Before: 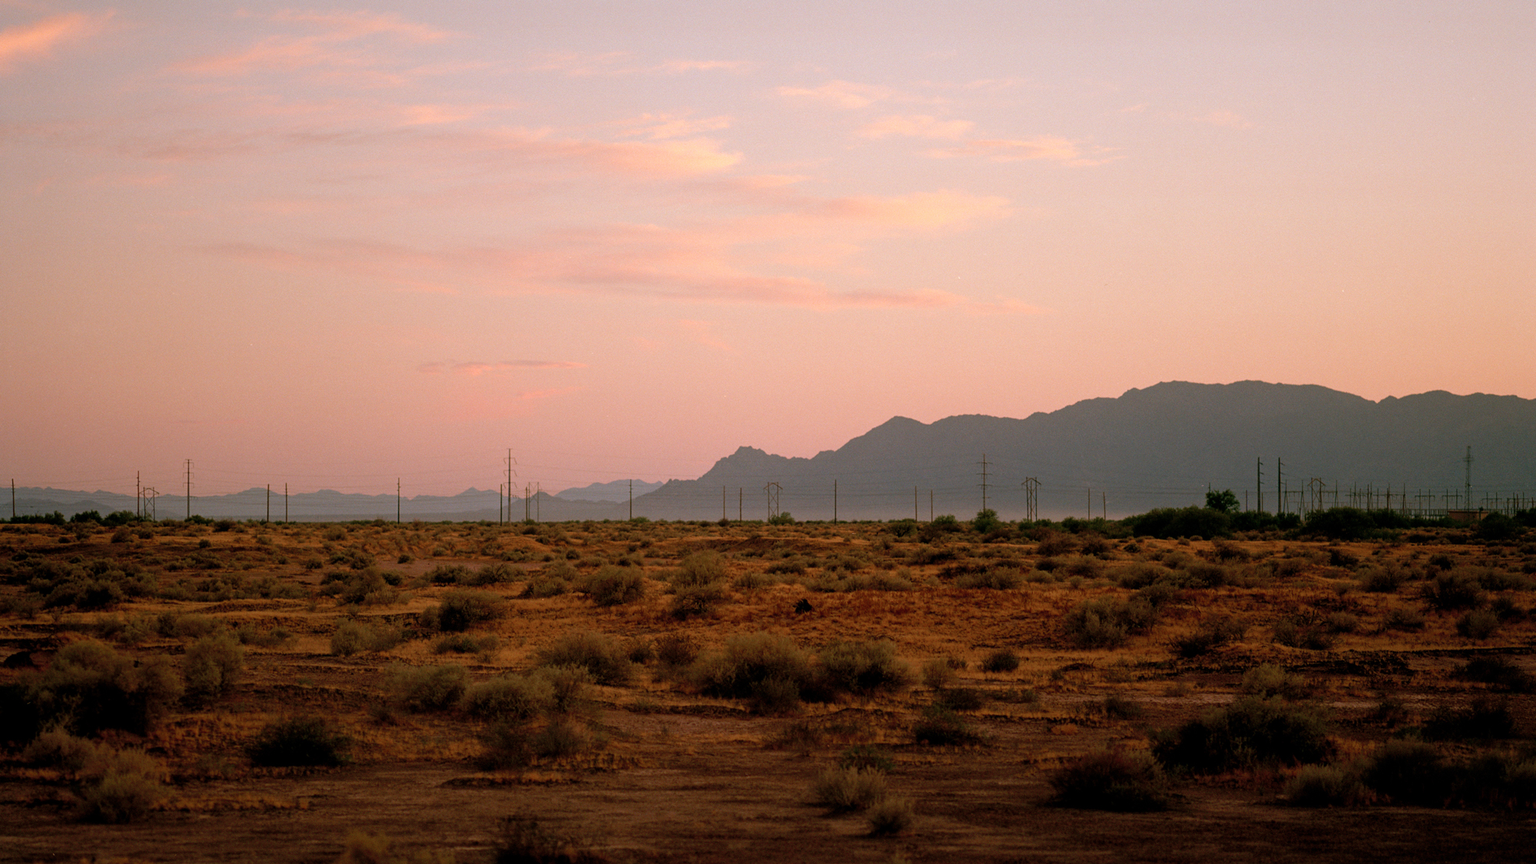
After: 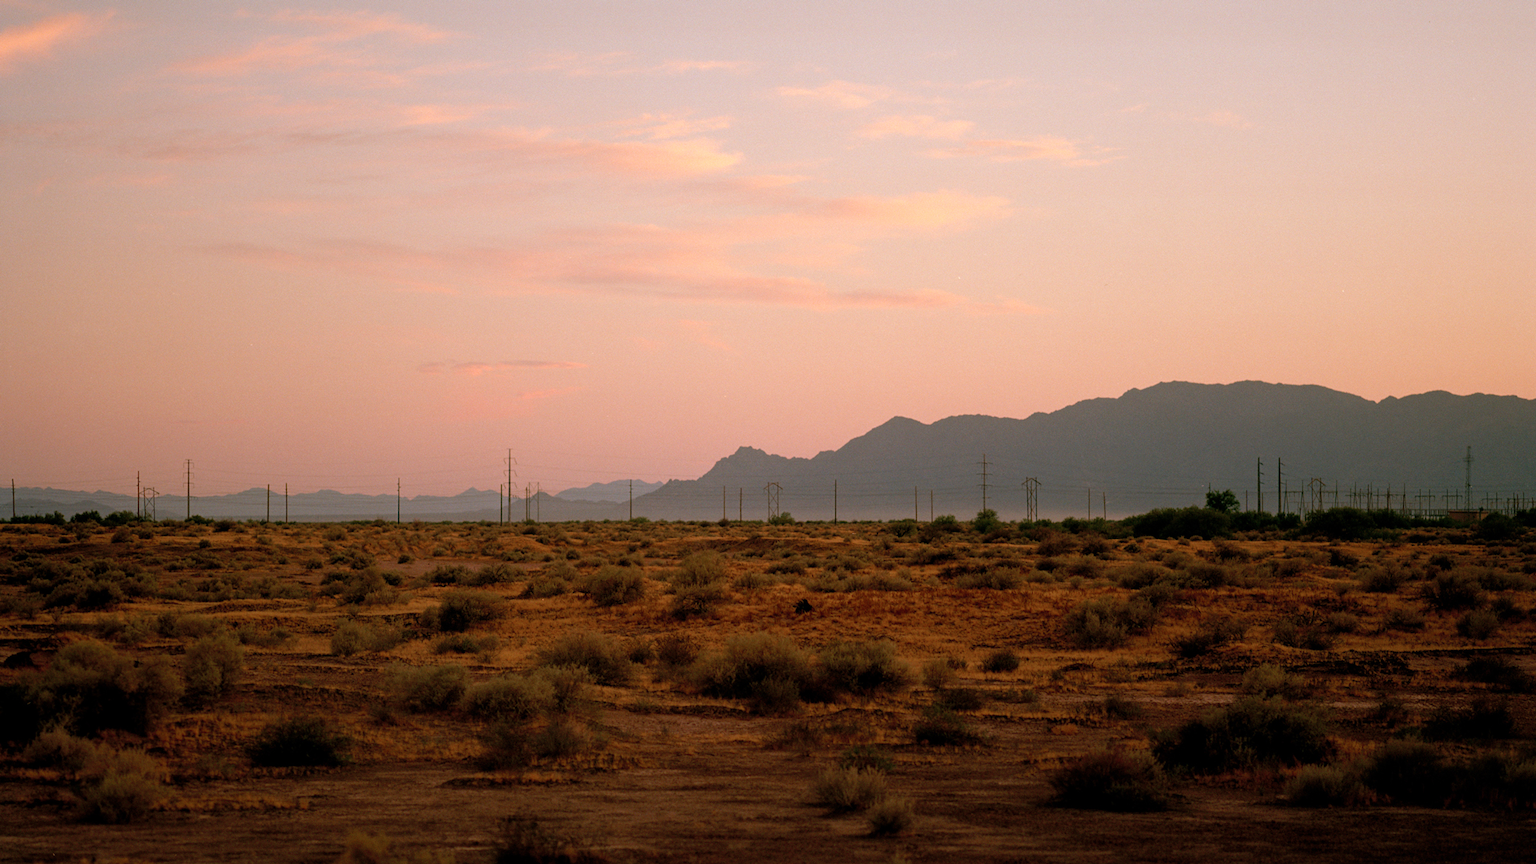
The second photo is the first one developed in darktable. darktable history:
color correction: highlights b* 2.93
